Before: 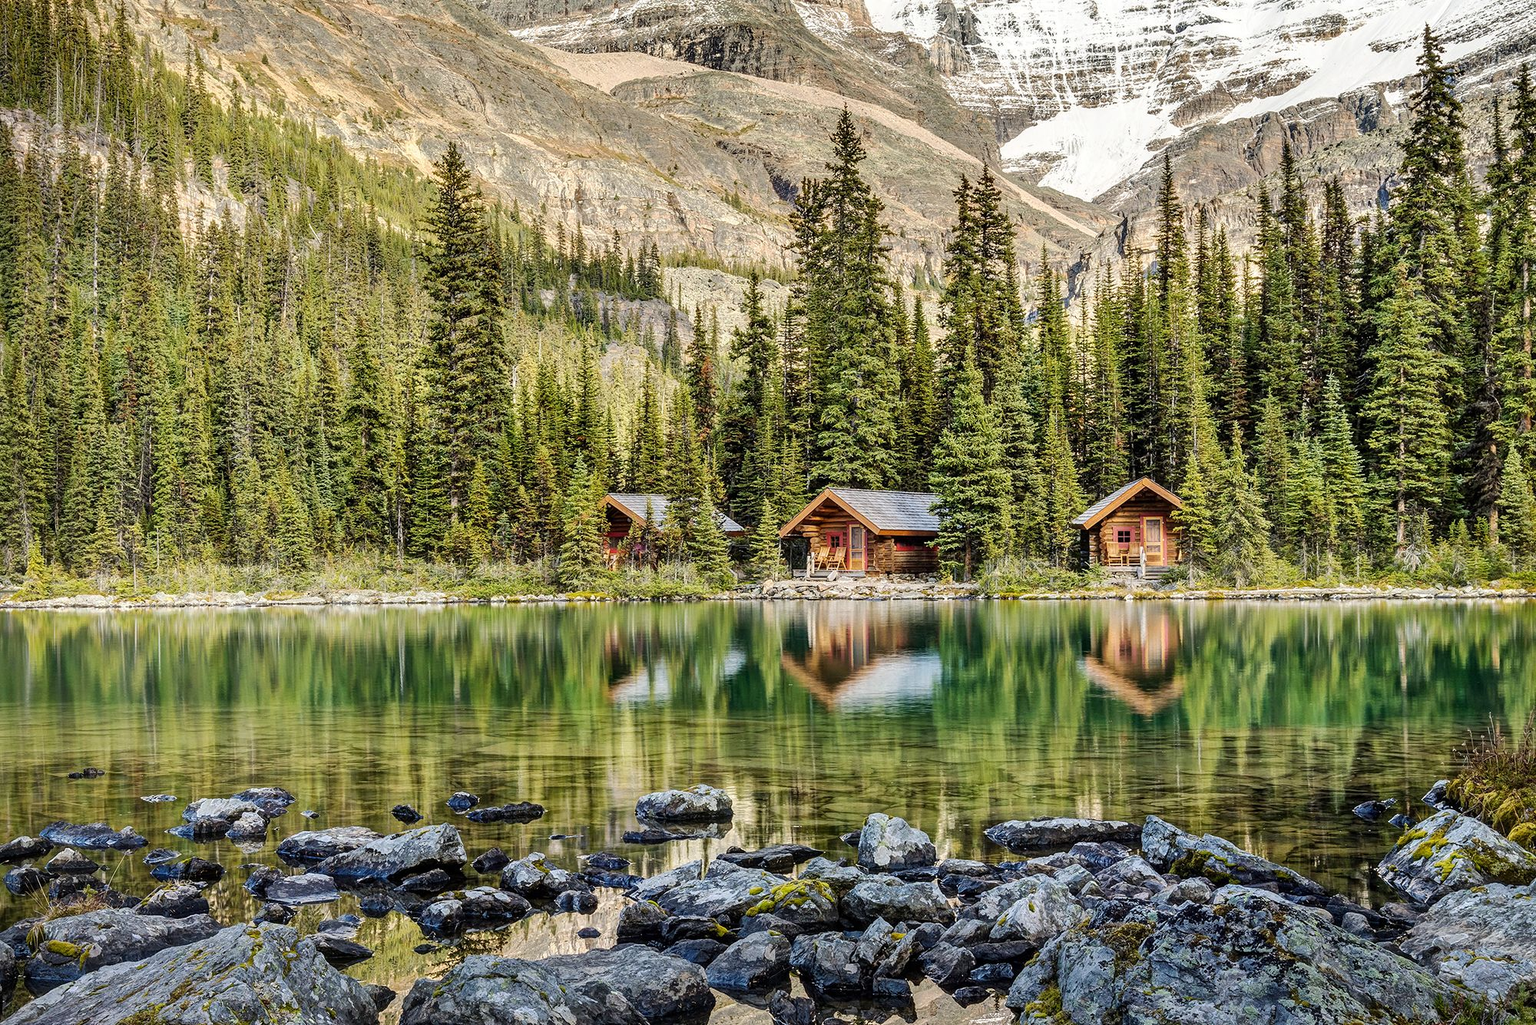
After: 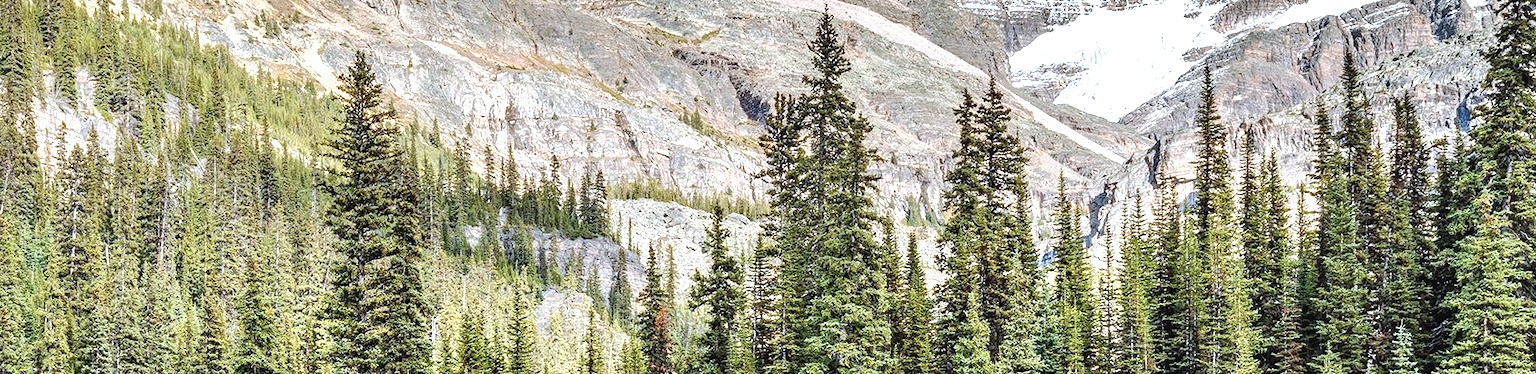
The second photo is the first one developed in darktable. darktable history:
exposure: black level correction -0.002, exposure 0.538 EV, compensate highlight preservation false
crop and rotate: left 9.686%, top 9.729%, right 5.902%, bottom 59.388%
color correction: highlights a* -2.26, highlights b* -18.12
